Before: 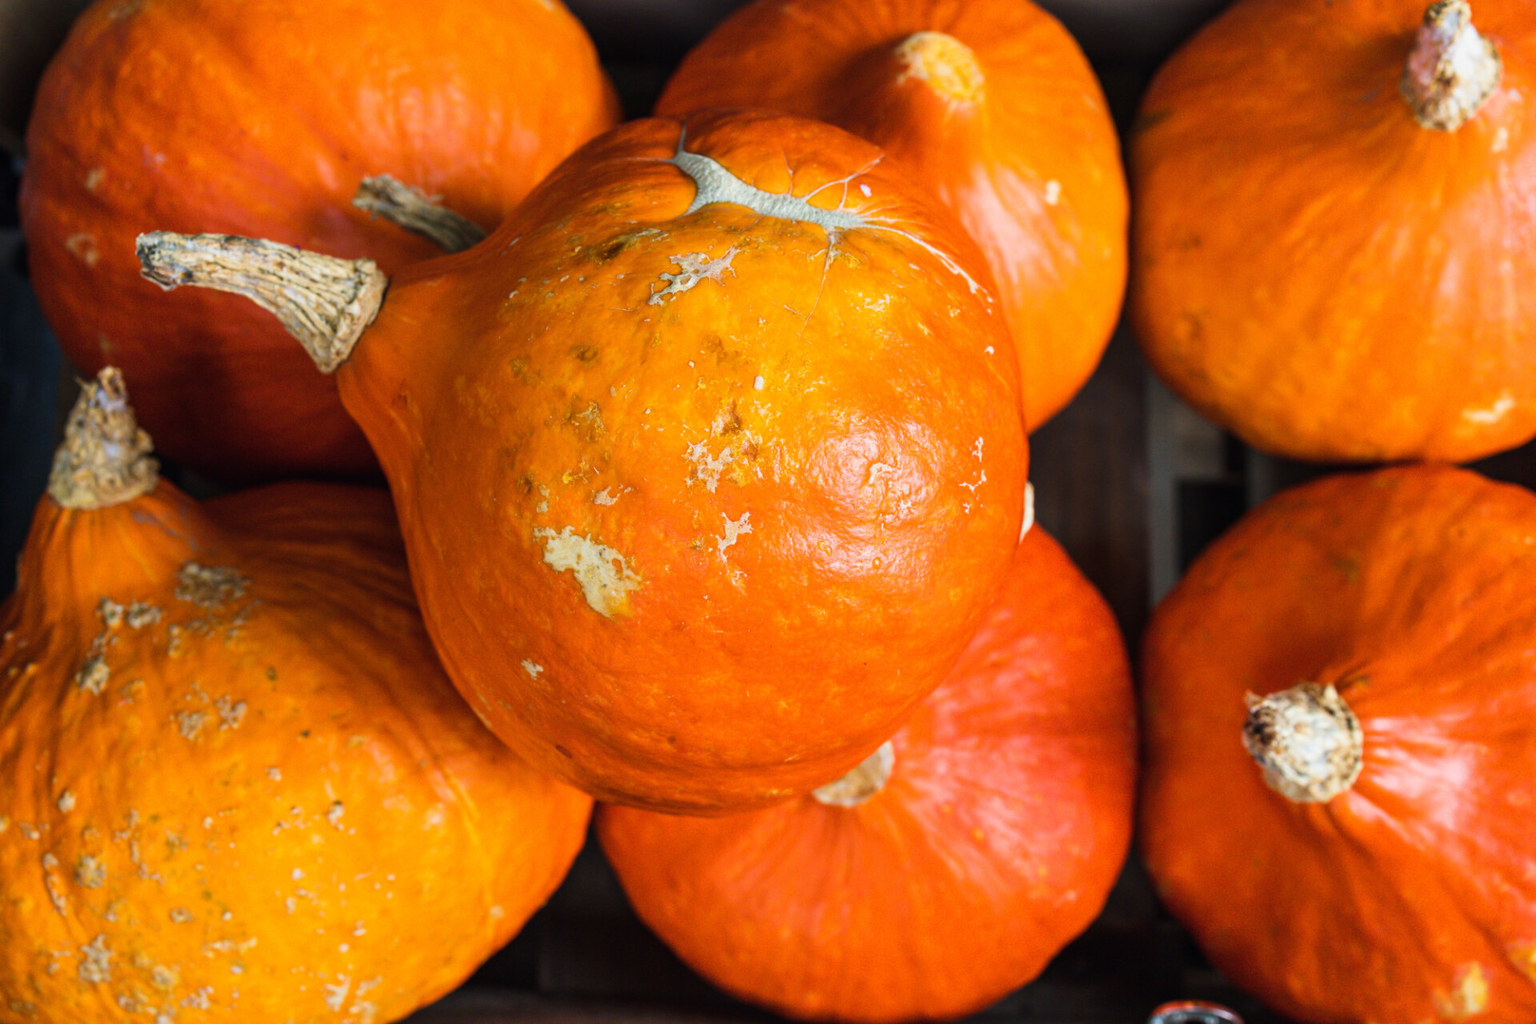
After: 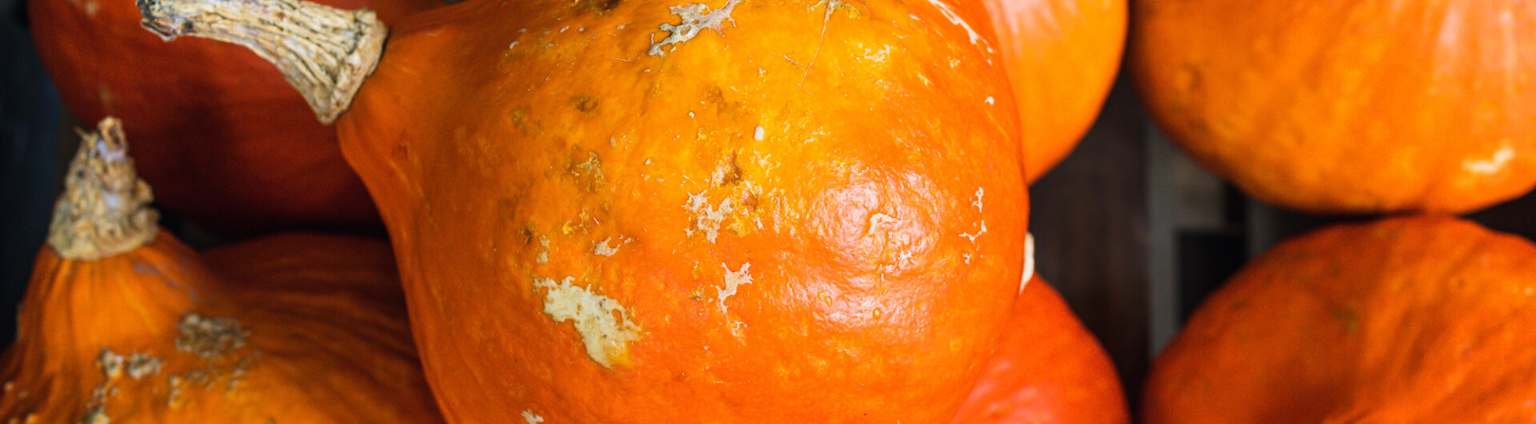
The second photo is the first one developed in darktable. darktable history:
crop and rotate: top 24.402%, bottom 34.048%
